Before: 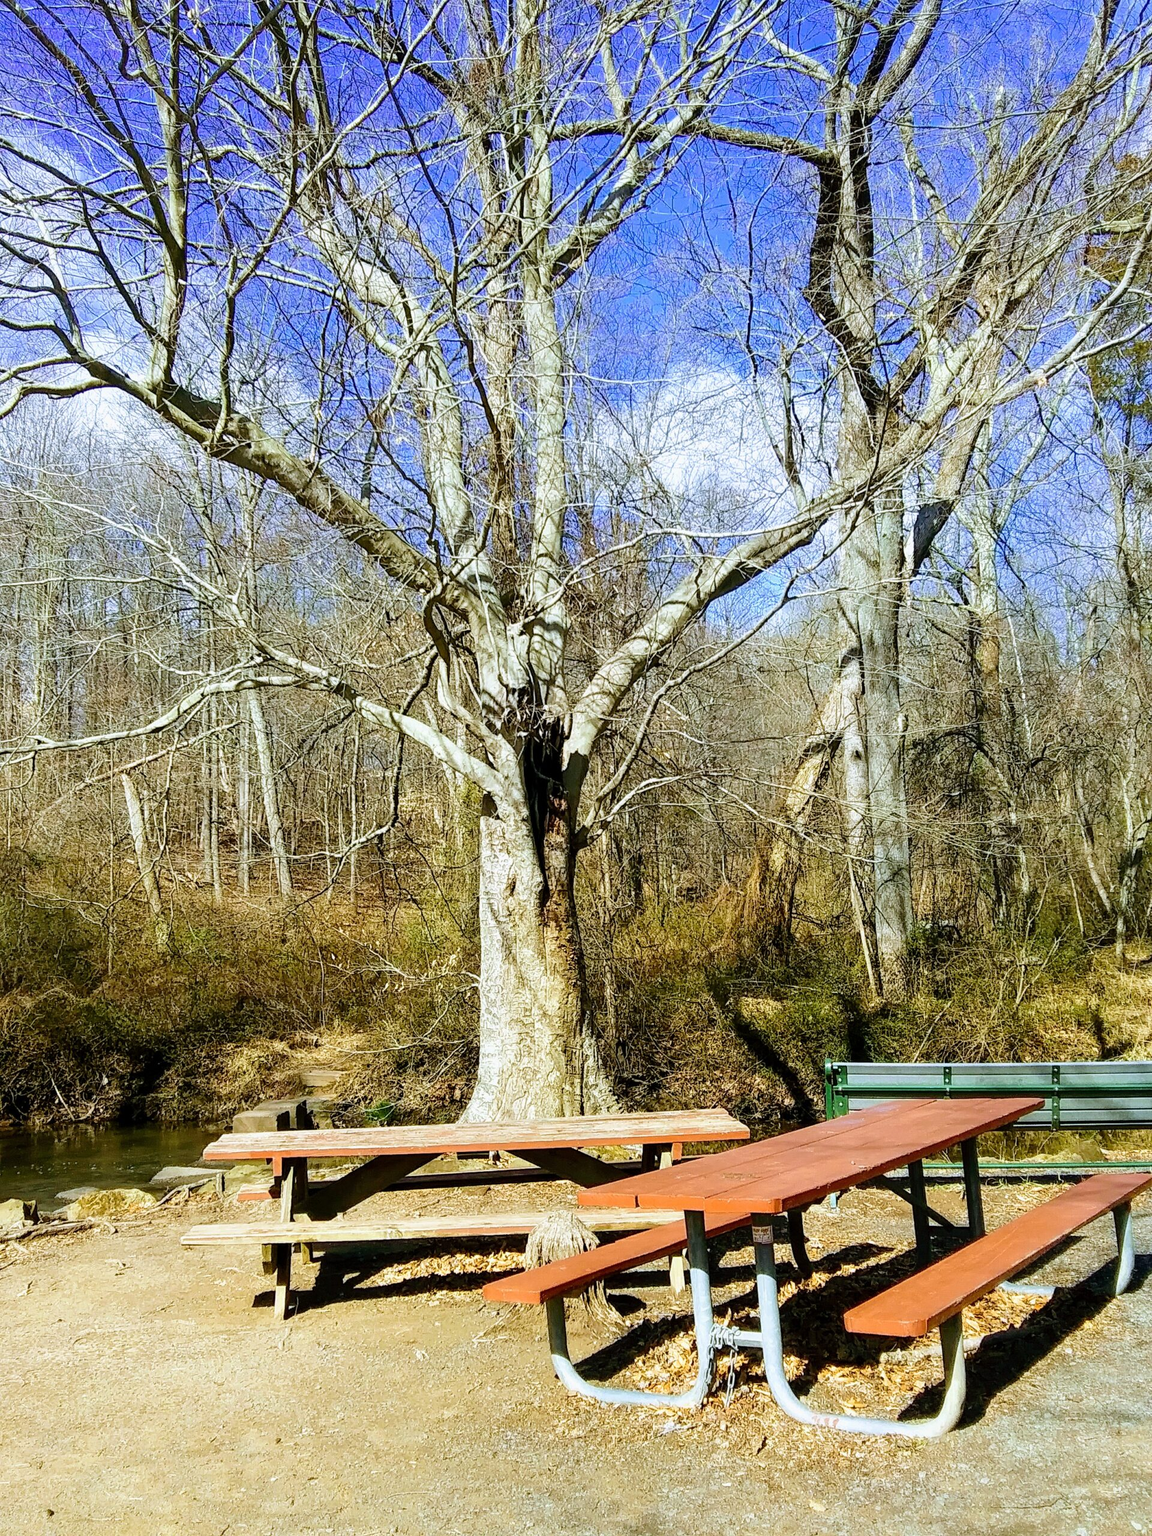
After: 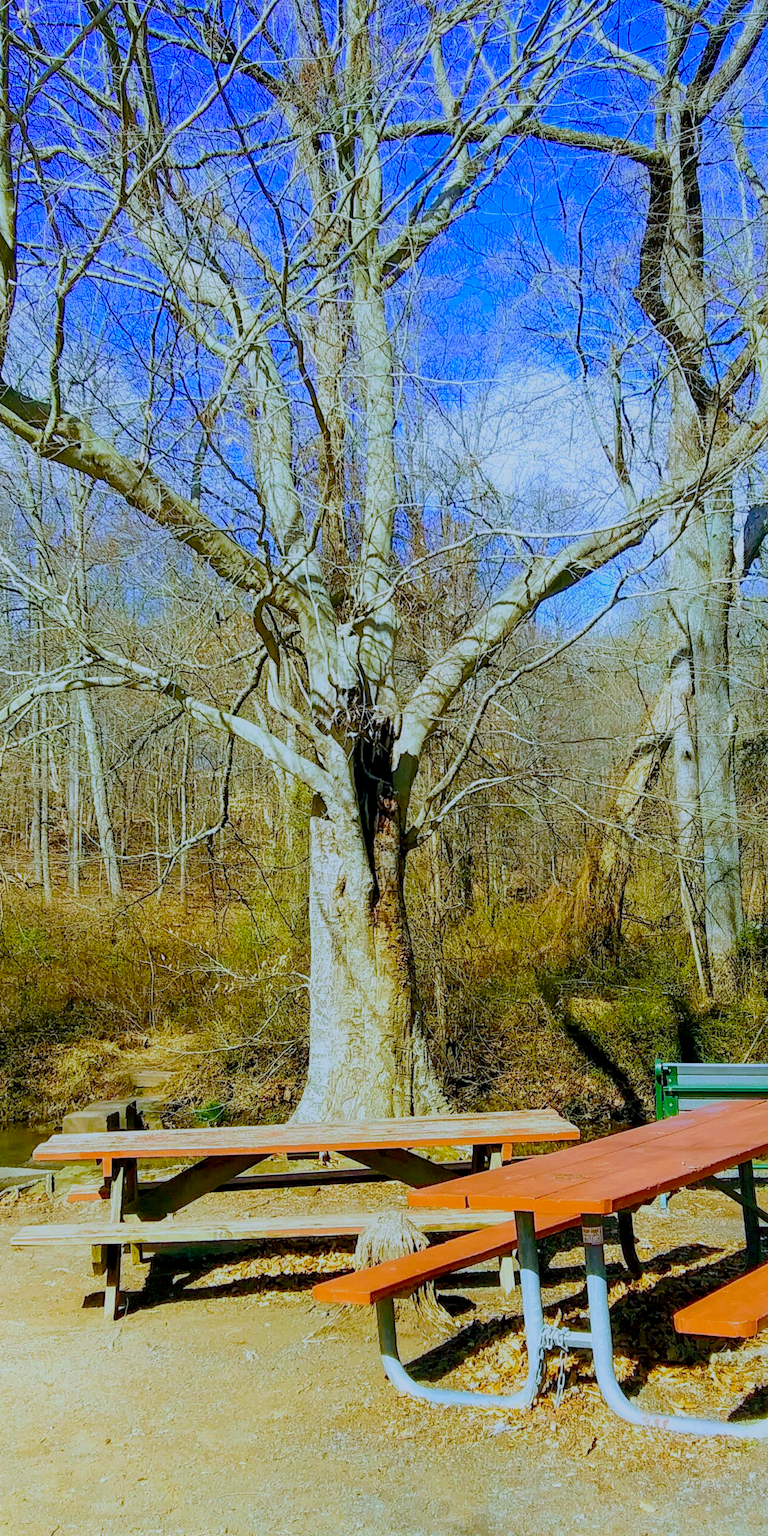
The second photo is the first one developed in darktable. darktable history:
color balance rgb: global offset › luminance -0.254%, perceptual saturation grading › global saturation 24.913%, contrast -29.768%
color calibration: output colorfulness [0, 0.315, 0, 0], x 0.37, y 0.382, temperature 4317.48 K
crop and rotate: left 14.843%, right 18.423%
shadows and highlights: shadows -24.64, highlights 48.9, soften with gaussian
